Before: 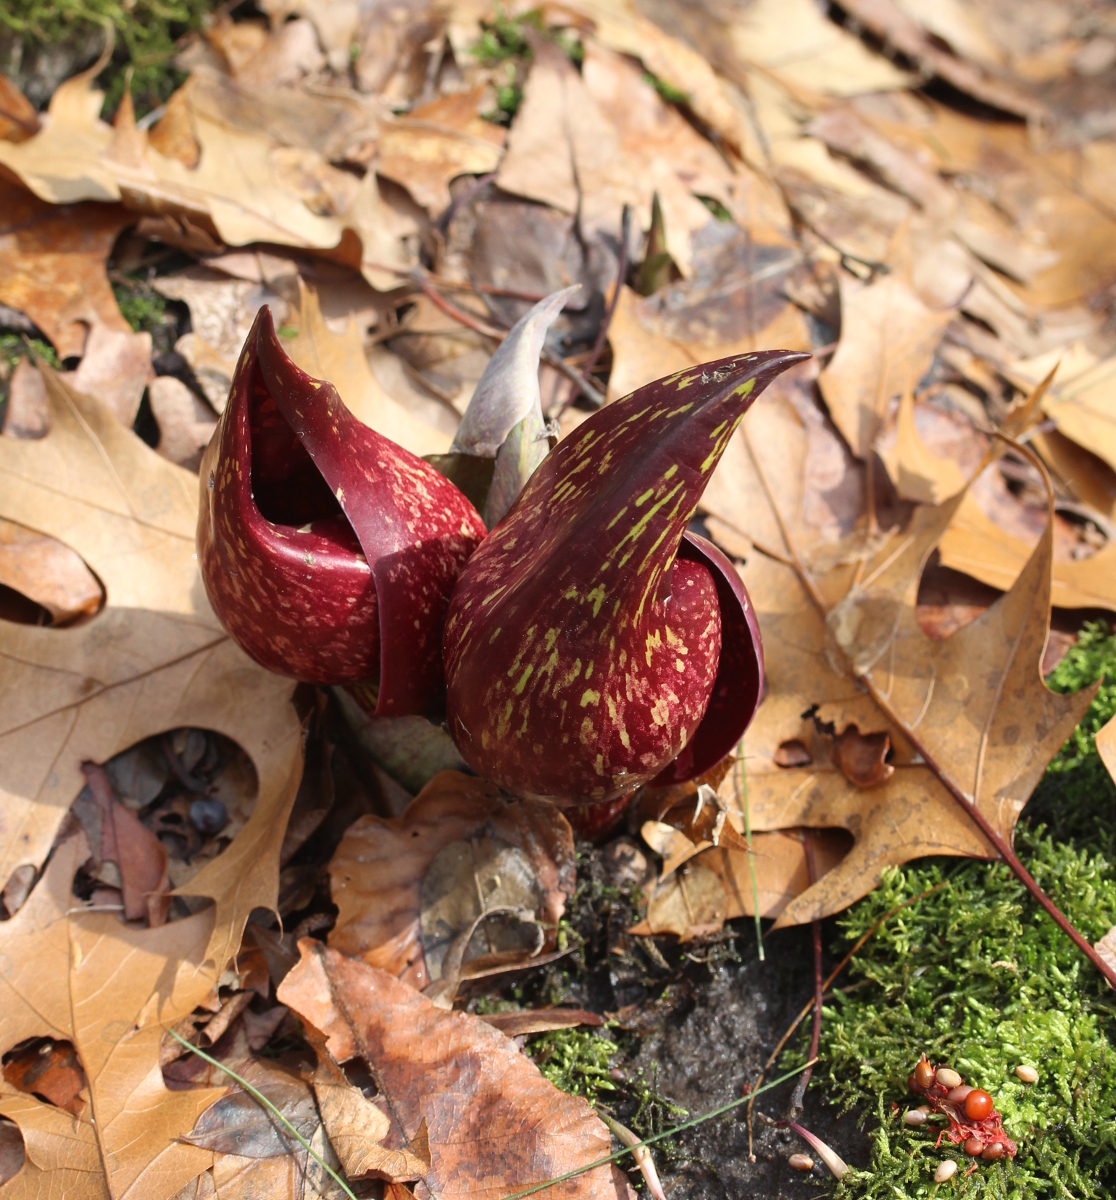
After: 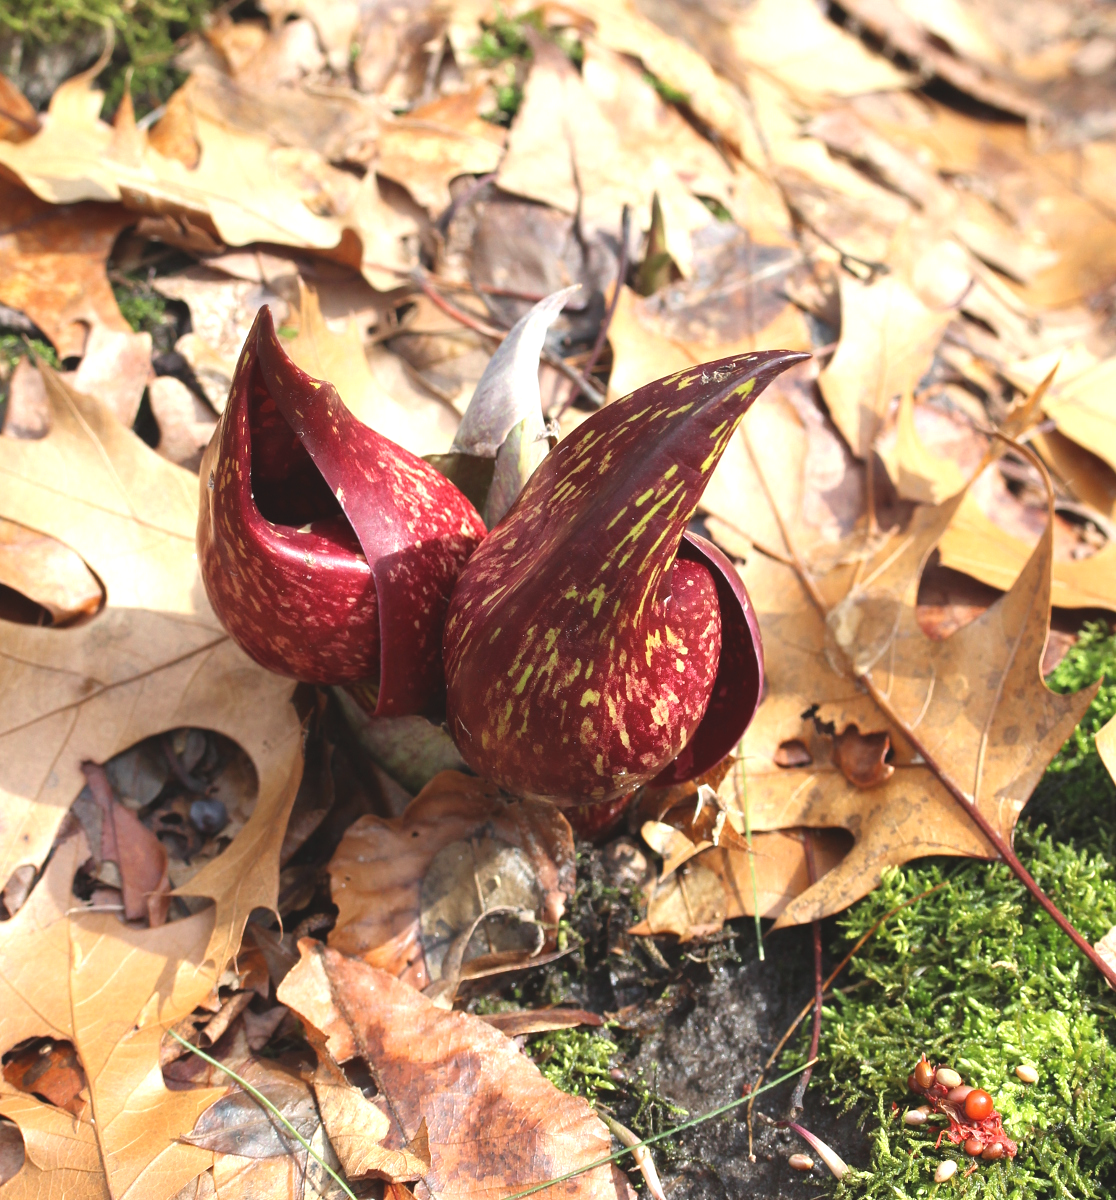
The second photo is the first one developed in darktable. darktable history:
exposure: black level correction -0.005, exposure 0.625 EV, compensate highlight preservation false
